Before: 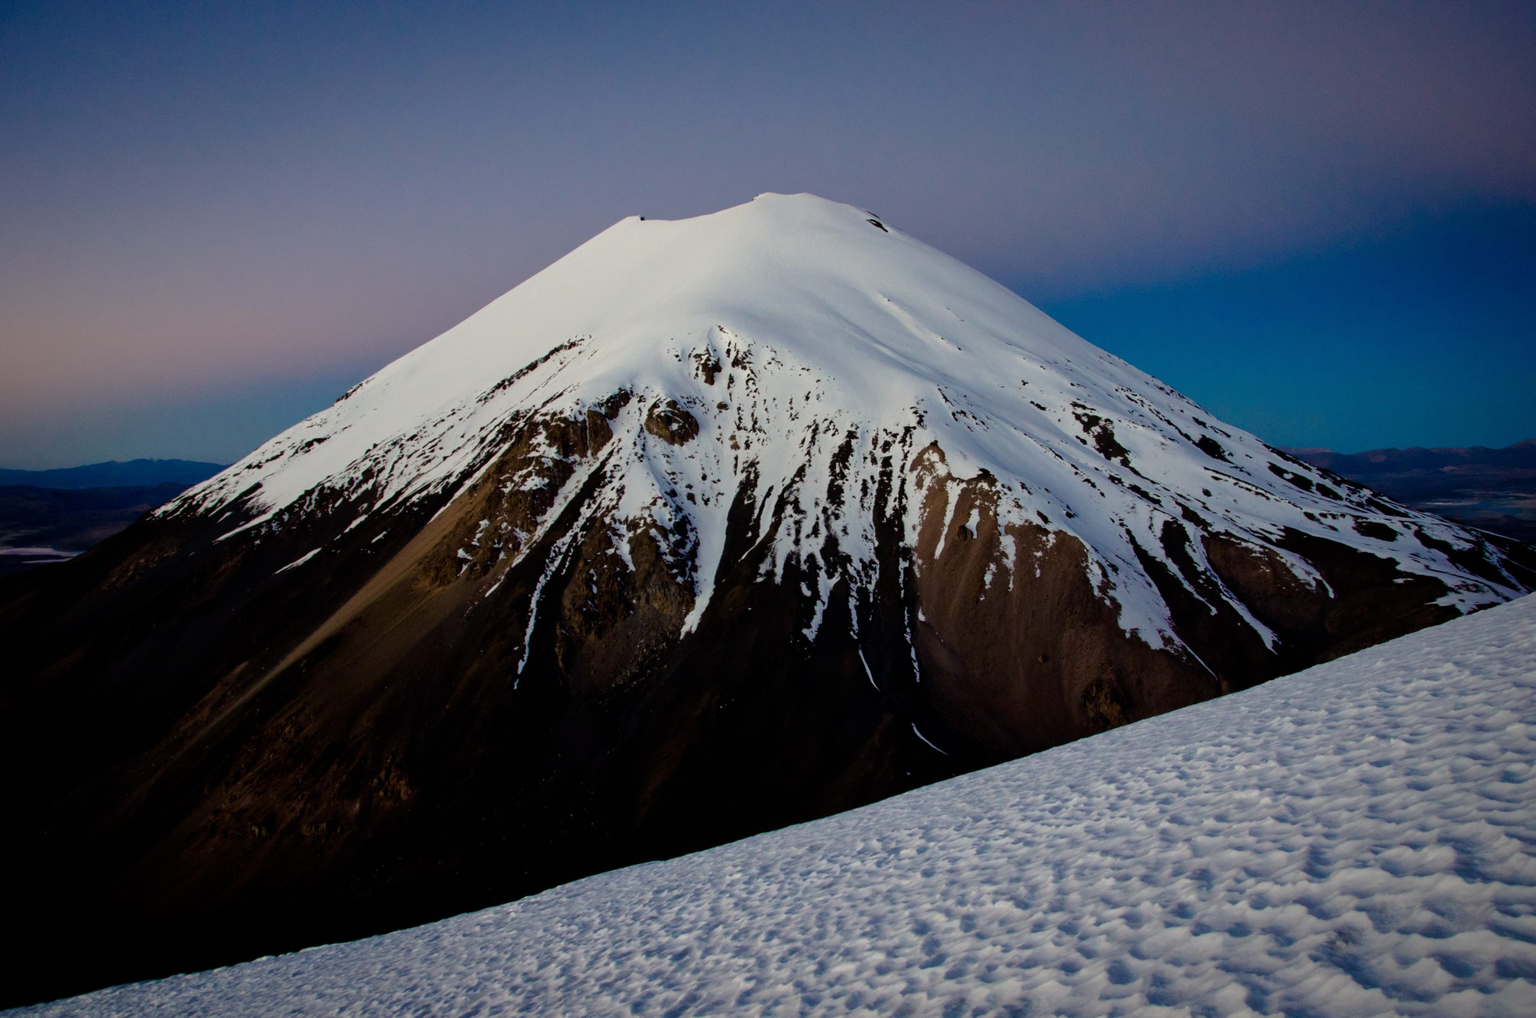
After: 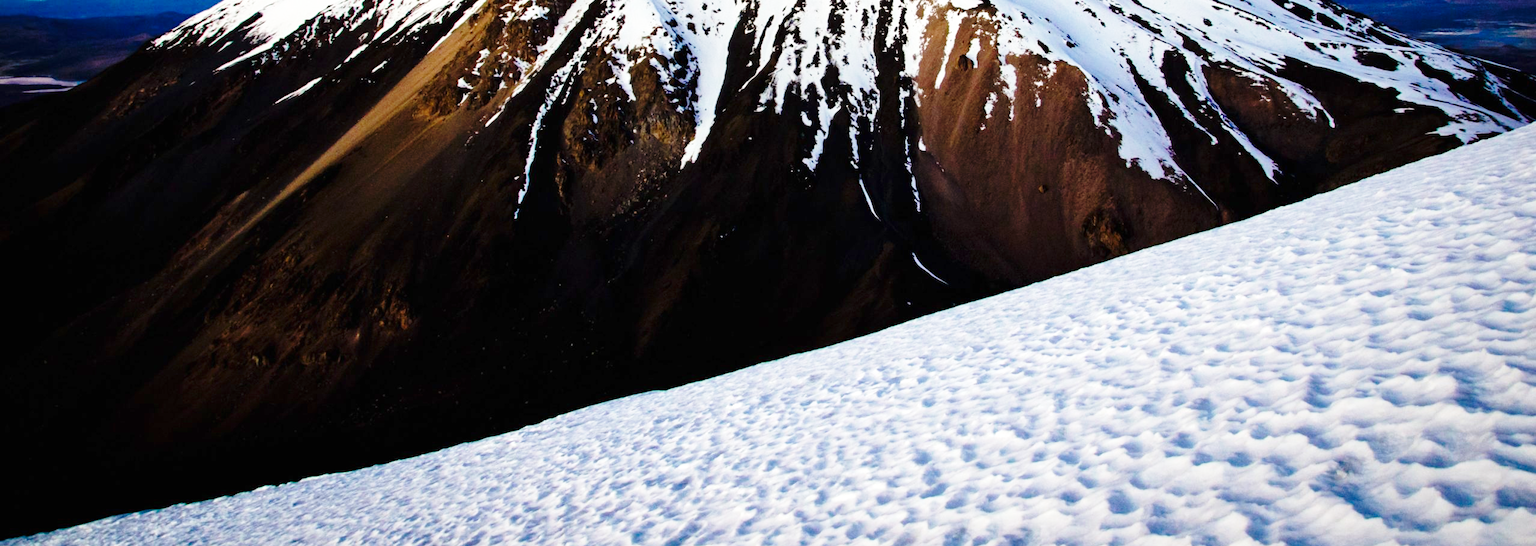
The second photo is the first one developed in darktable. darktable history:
base curve: curves: ch0 [(0, 0) (0.028, 0.03) (0.121, 0.232) (0.46, 0.748) (0.859, 0.968) (1, 1)], preserve colors none
crop and rotate: top 46.237%
exposure: black level correction 0, exposure 1.1 EV, compensate exposure bias true, compensate highlight preservation false
